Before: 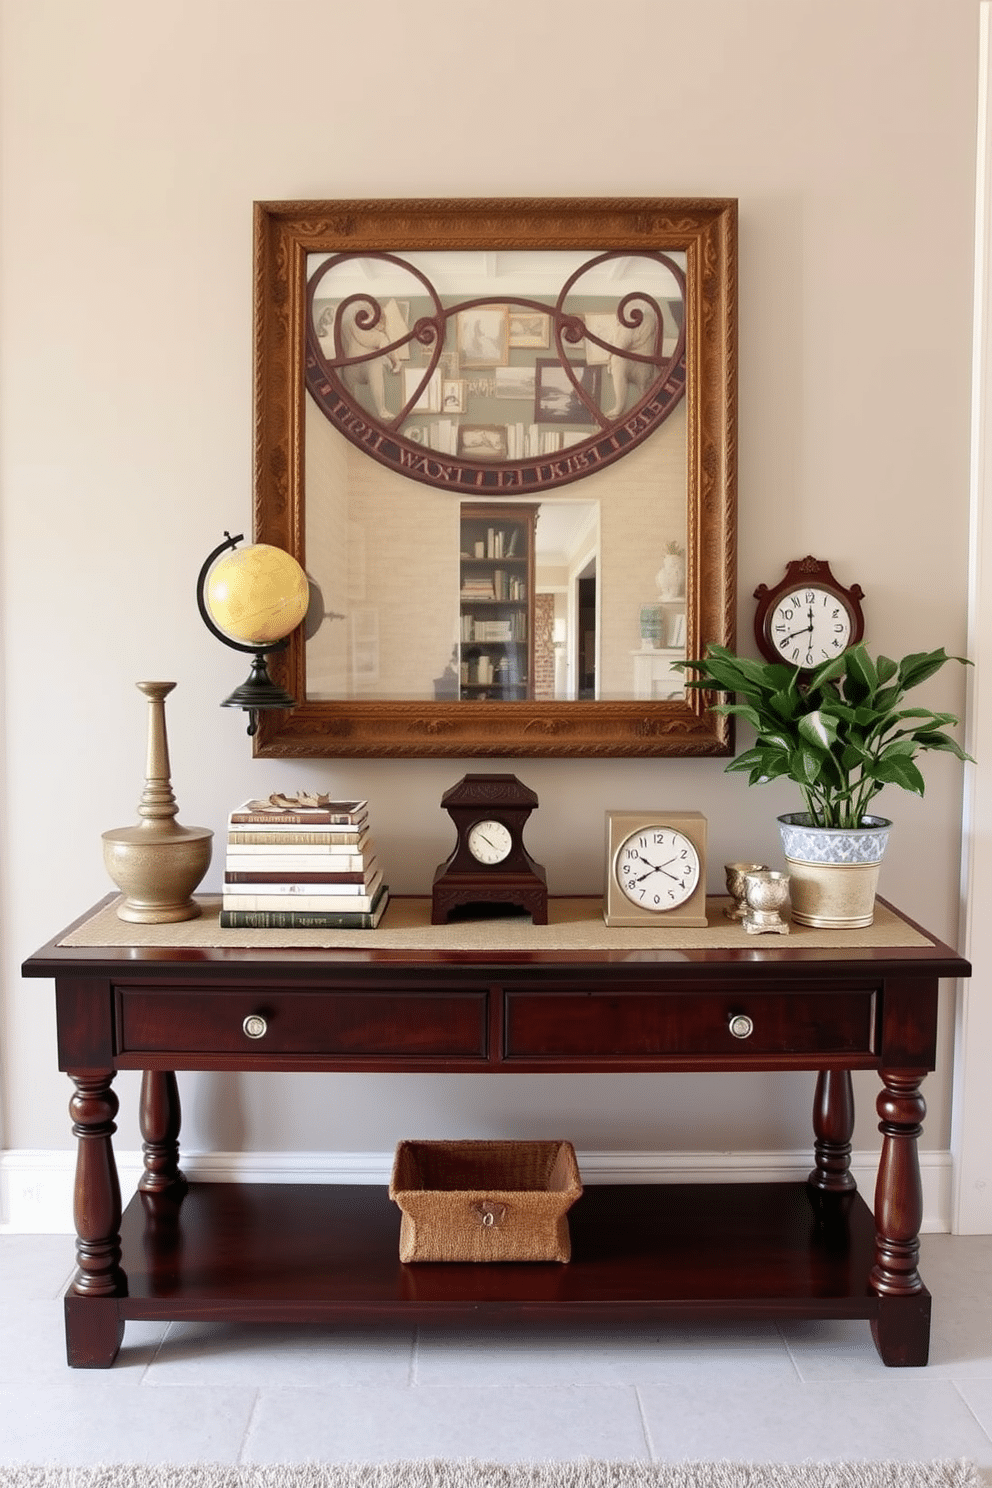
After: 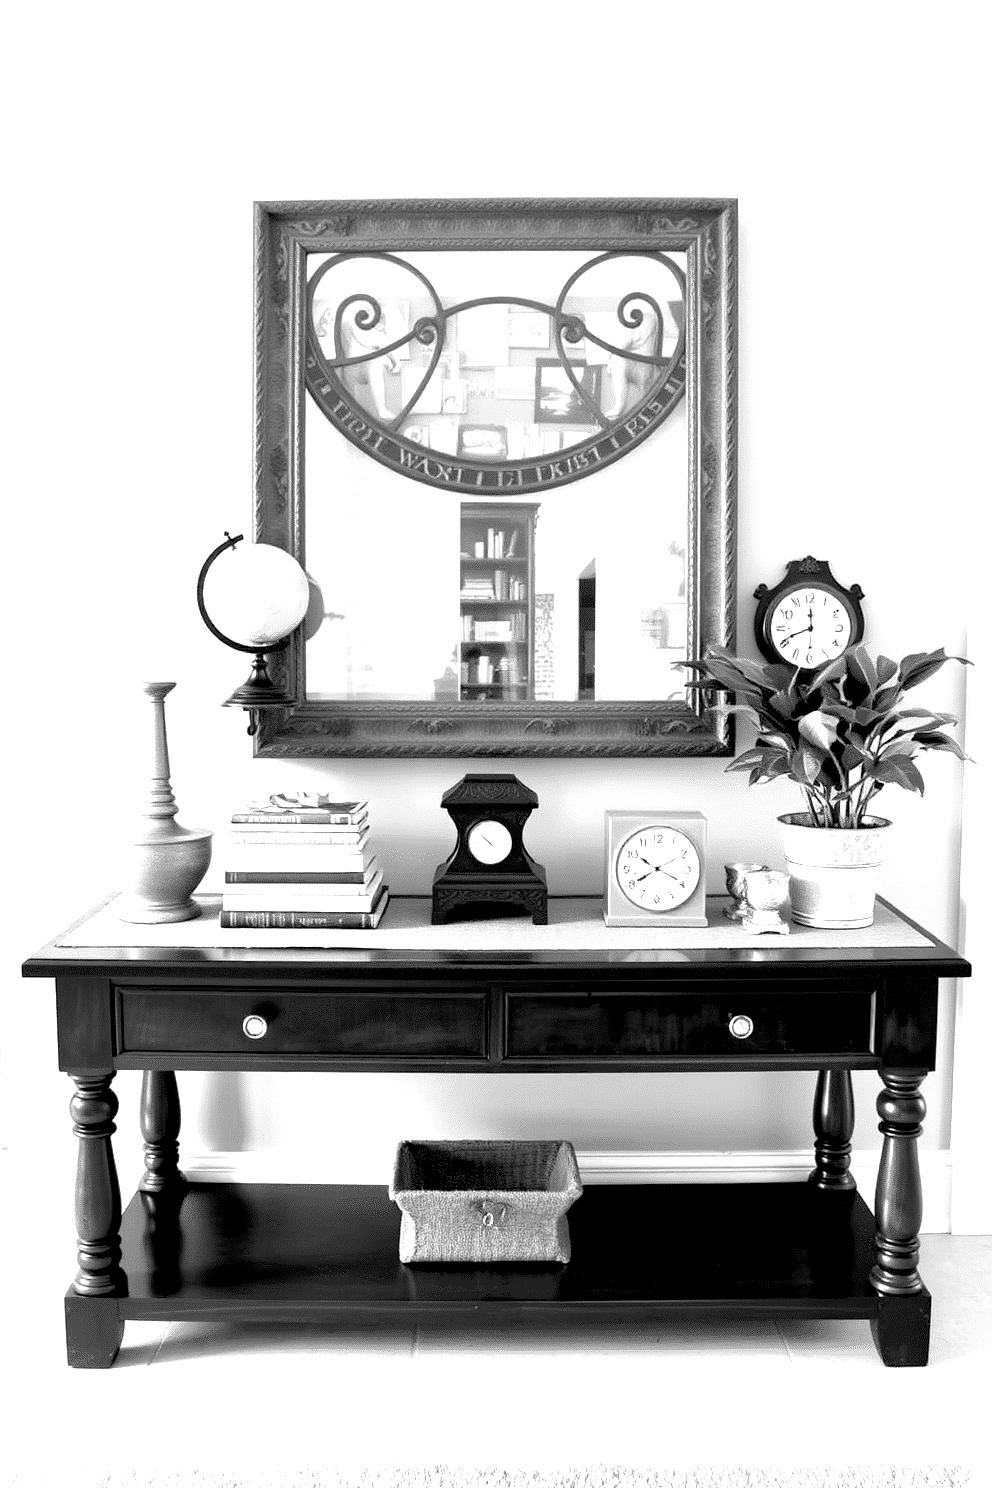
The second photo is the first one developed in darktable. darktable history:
local contrast: mode bilateral grid, contrast 20, coarseness 50, detail 120%, midtone range 0.2
white balance: red 0.976, blue 1.04
monochrome: on, module defaults
exposure: black level correction 0.009, exposure 1.425 EV, compensate highlight preservation false
